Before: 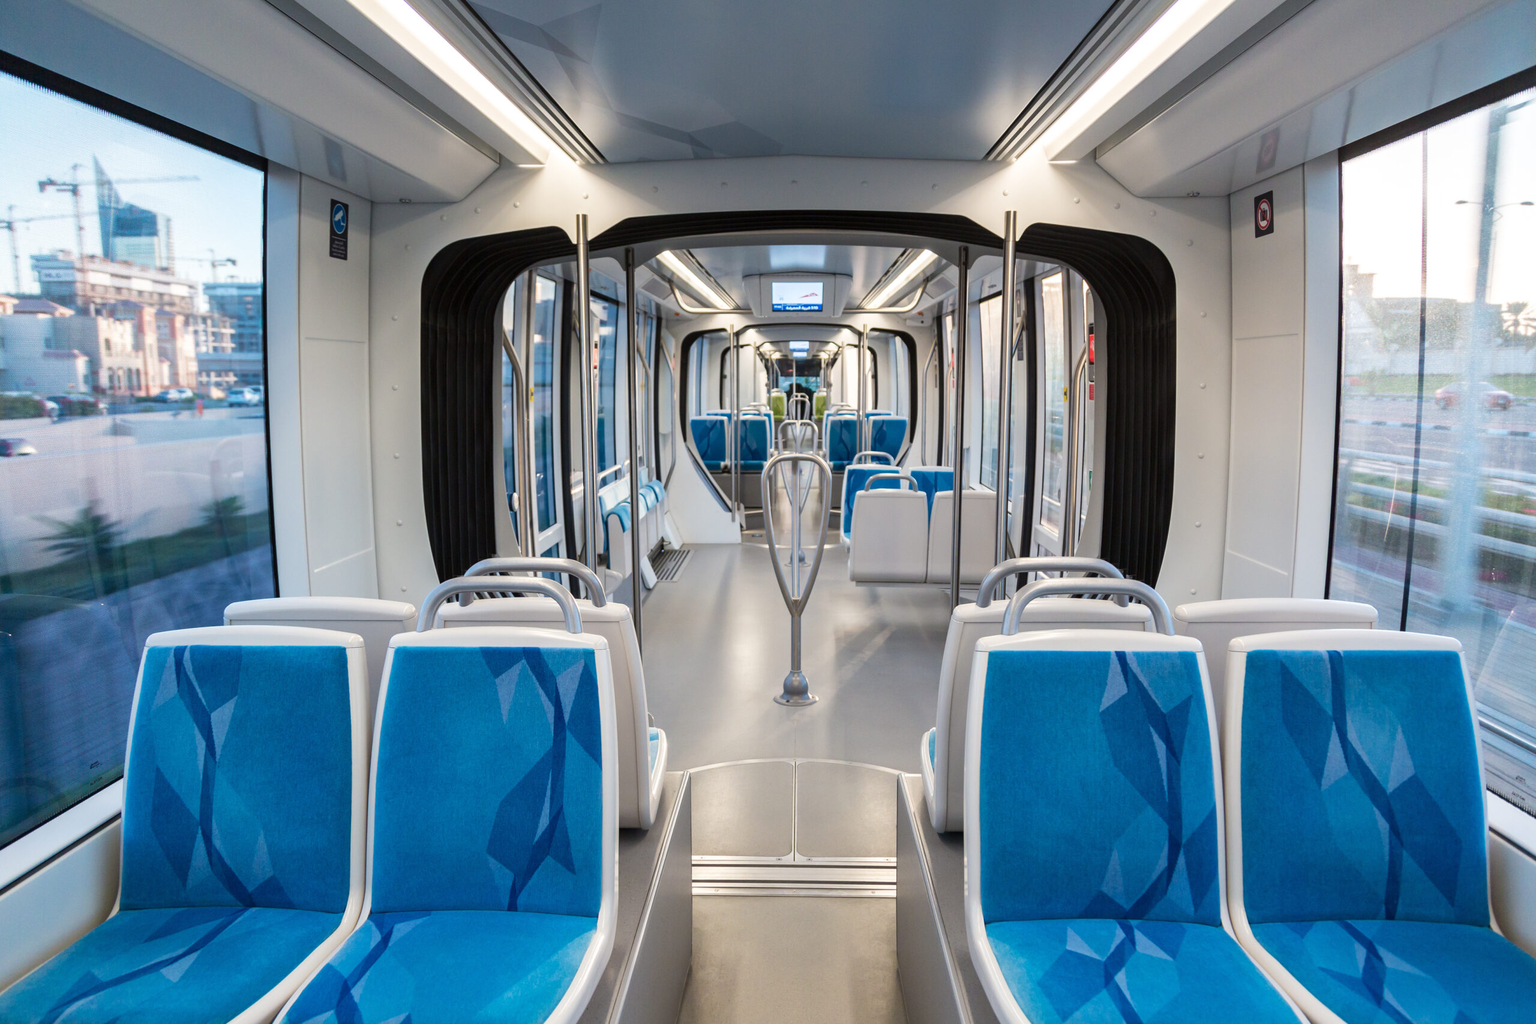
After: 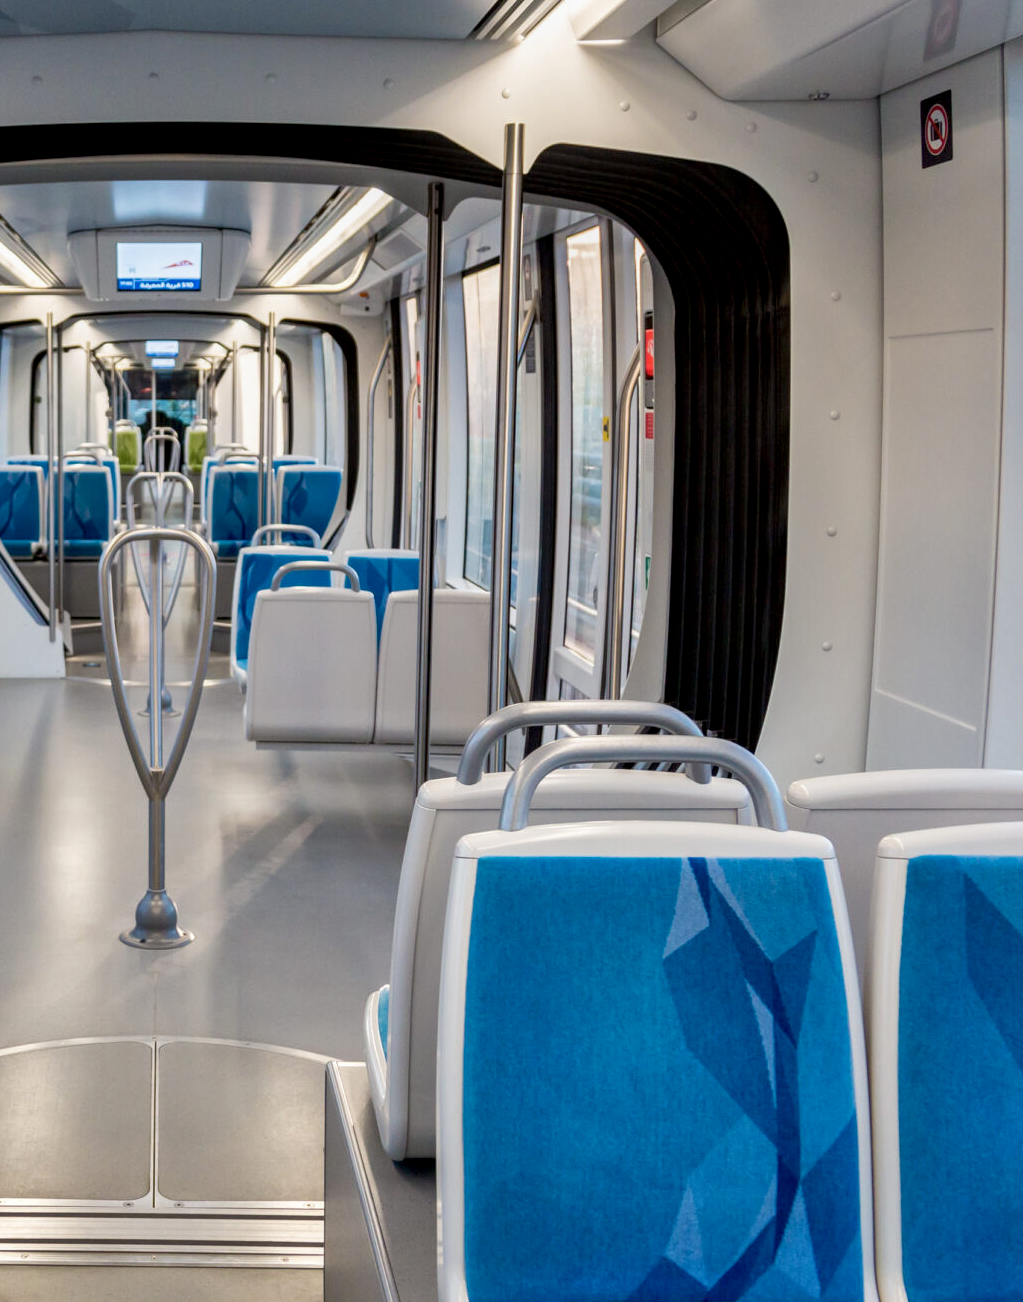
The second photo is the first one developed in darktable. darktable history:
exposure: black level correction 0.011, compensate highlight preservation false
crop: left 45.721%, top 13.393%, right 14.118%, bottom 10.01%
shadows and highlights: shadows 60, soften with gaussian
local contrast: detail 110%
